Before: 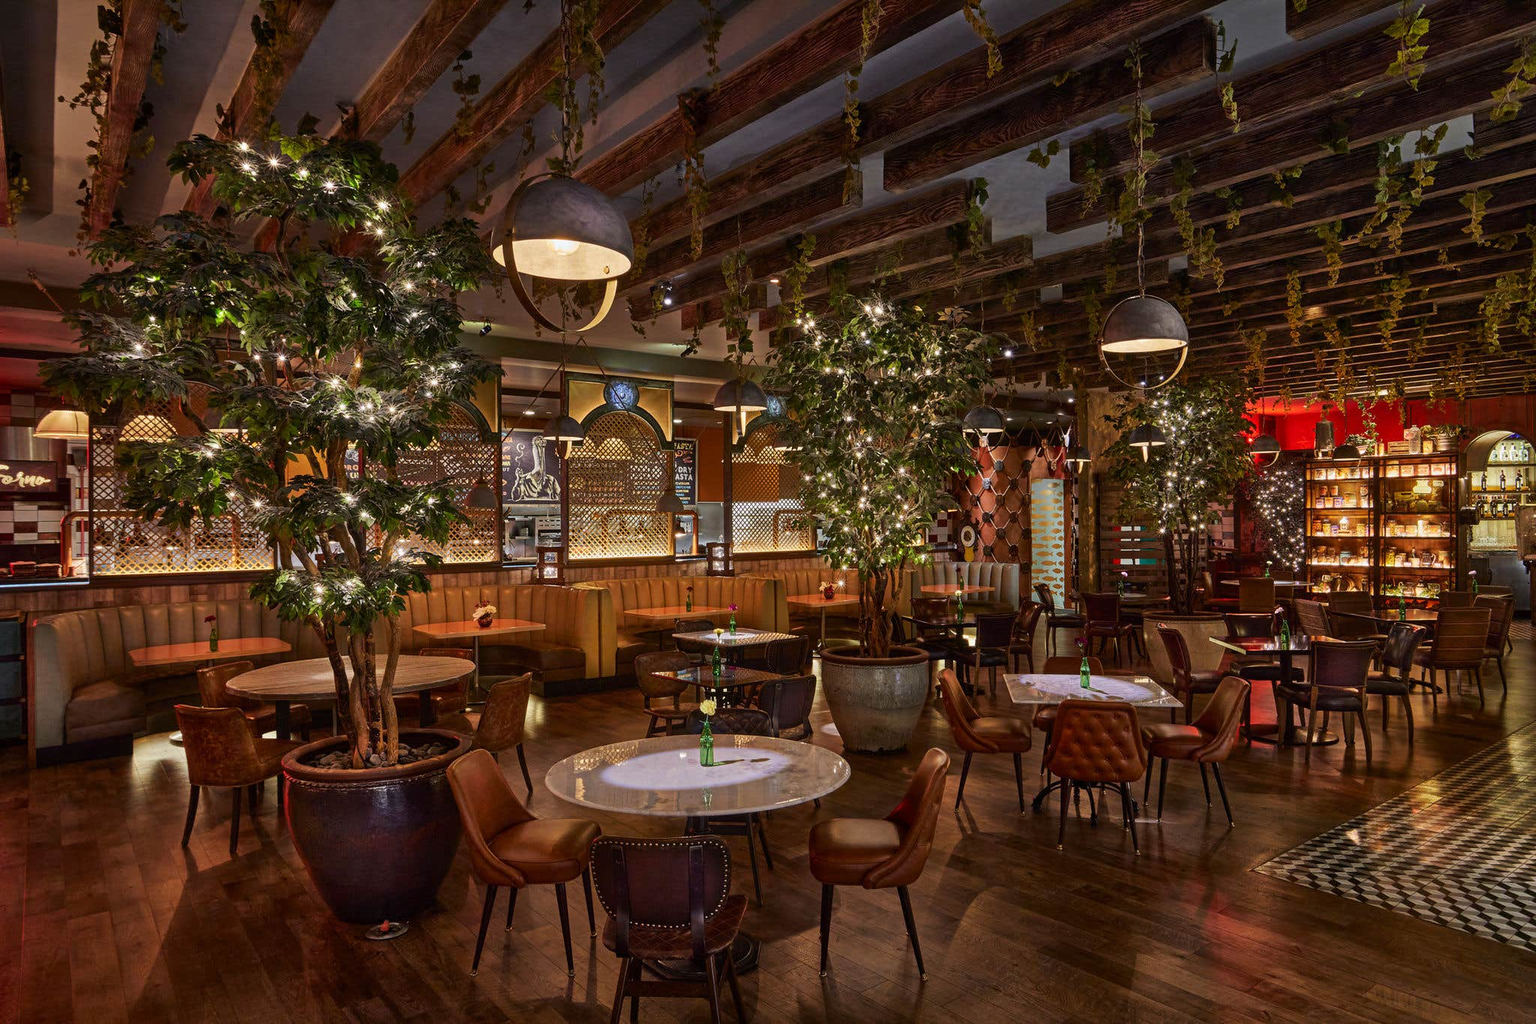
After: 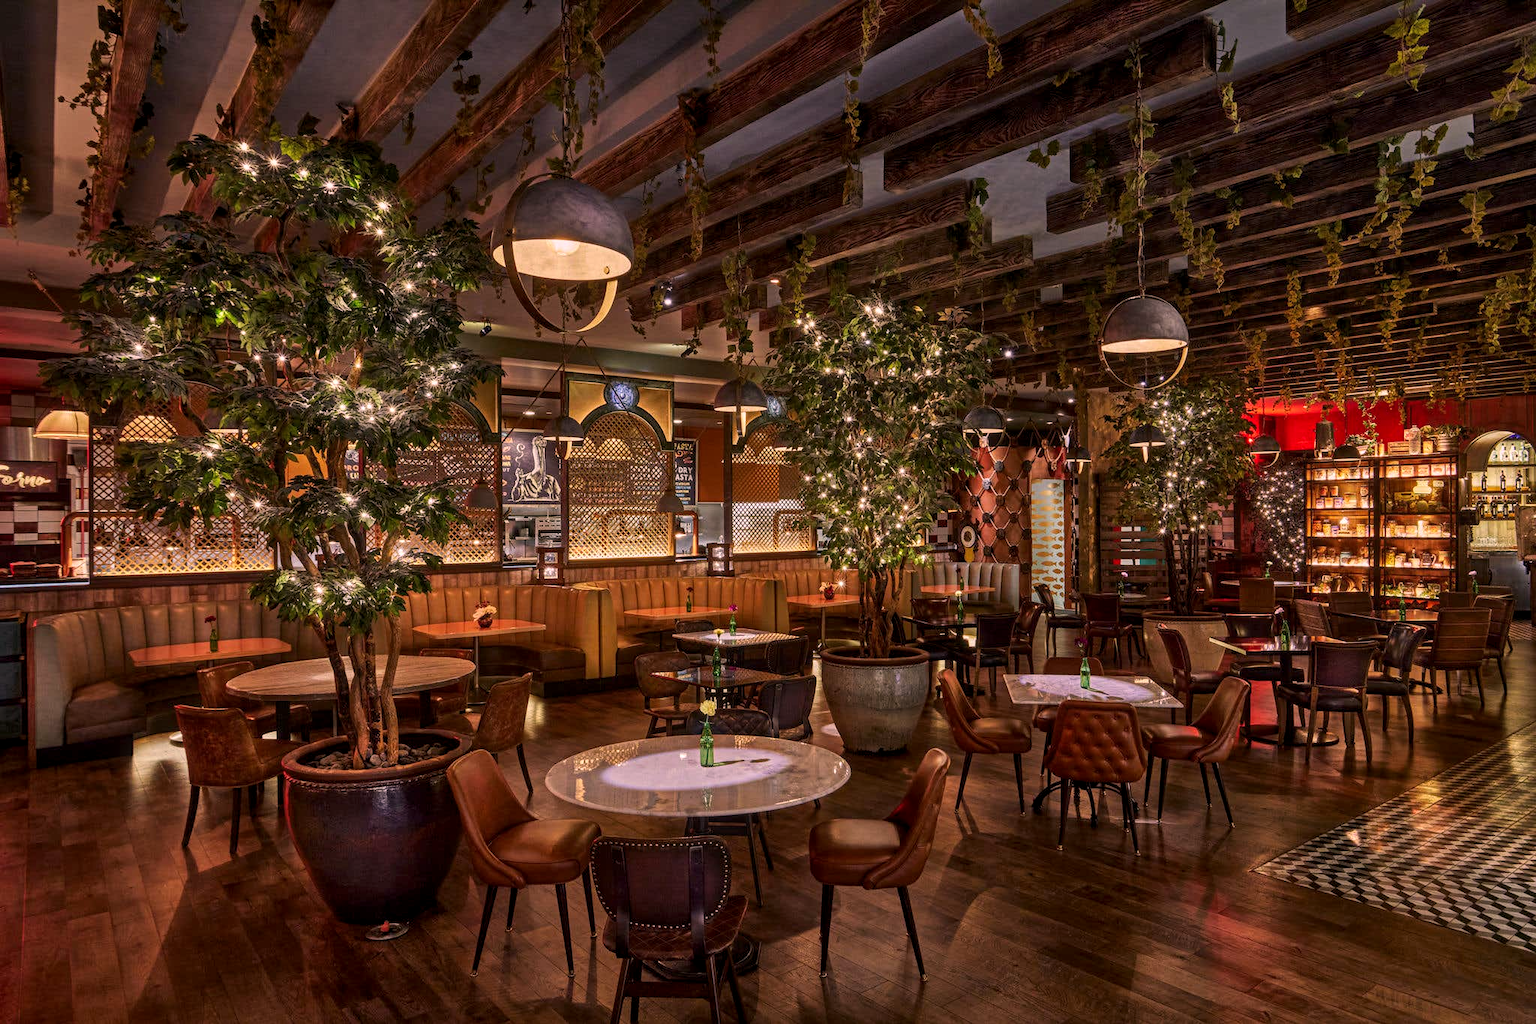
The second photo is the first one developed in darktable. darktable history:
color correction: highlights a* 12.23, highlights b* 5.41
local contrast: on, module defaults
